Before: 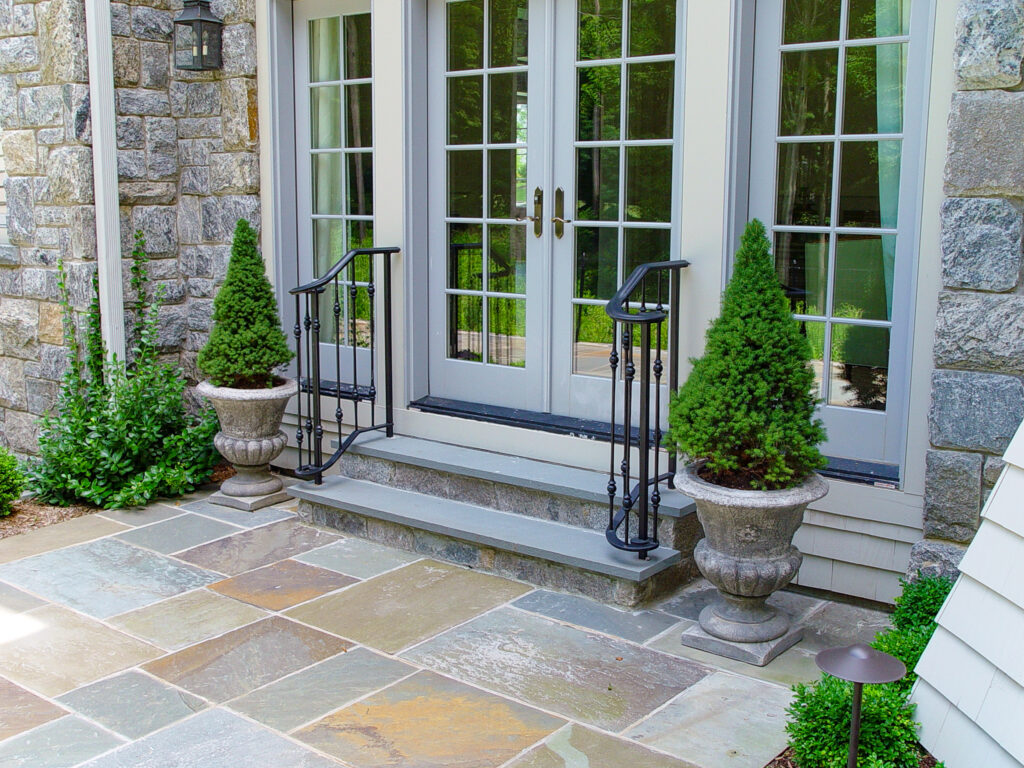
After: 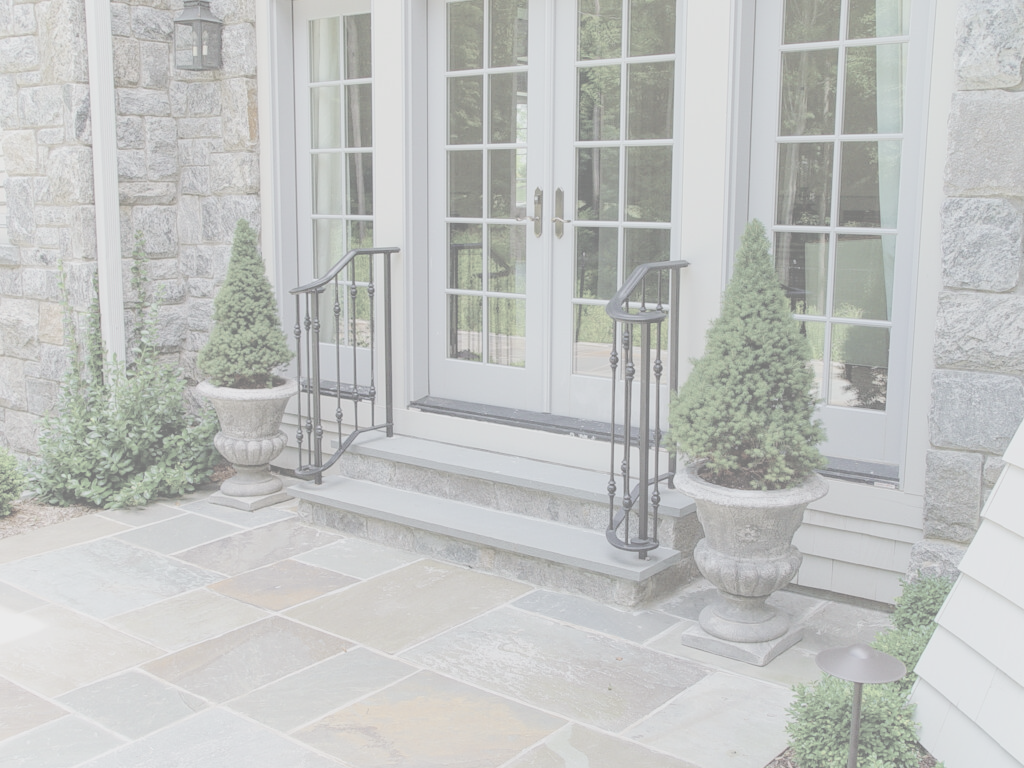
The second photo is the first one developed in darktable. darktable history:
contrast brightness saturation: contrast -0.33, brightness 0.769, saturation -0.79
color calibration: illuminant same as pipeline (D50), adaptation XYZ, x 0.346, y 0.358, temperature 5009.07 K, saturation algorithm version 1 (2020)
